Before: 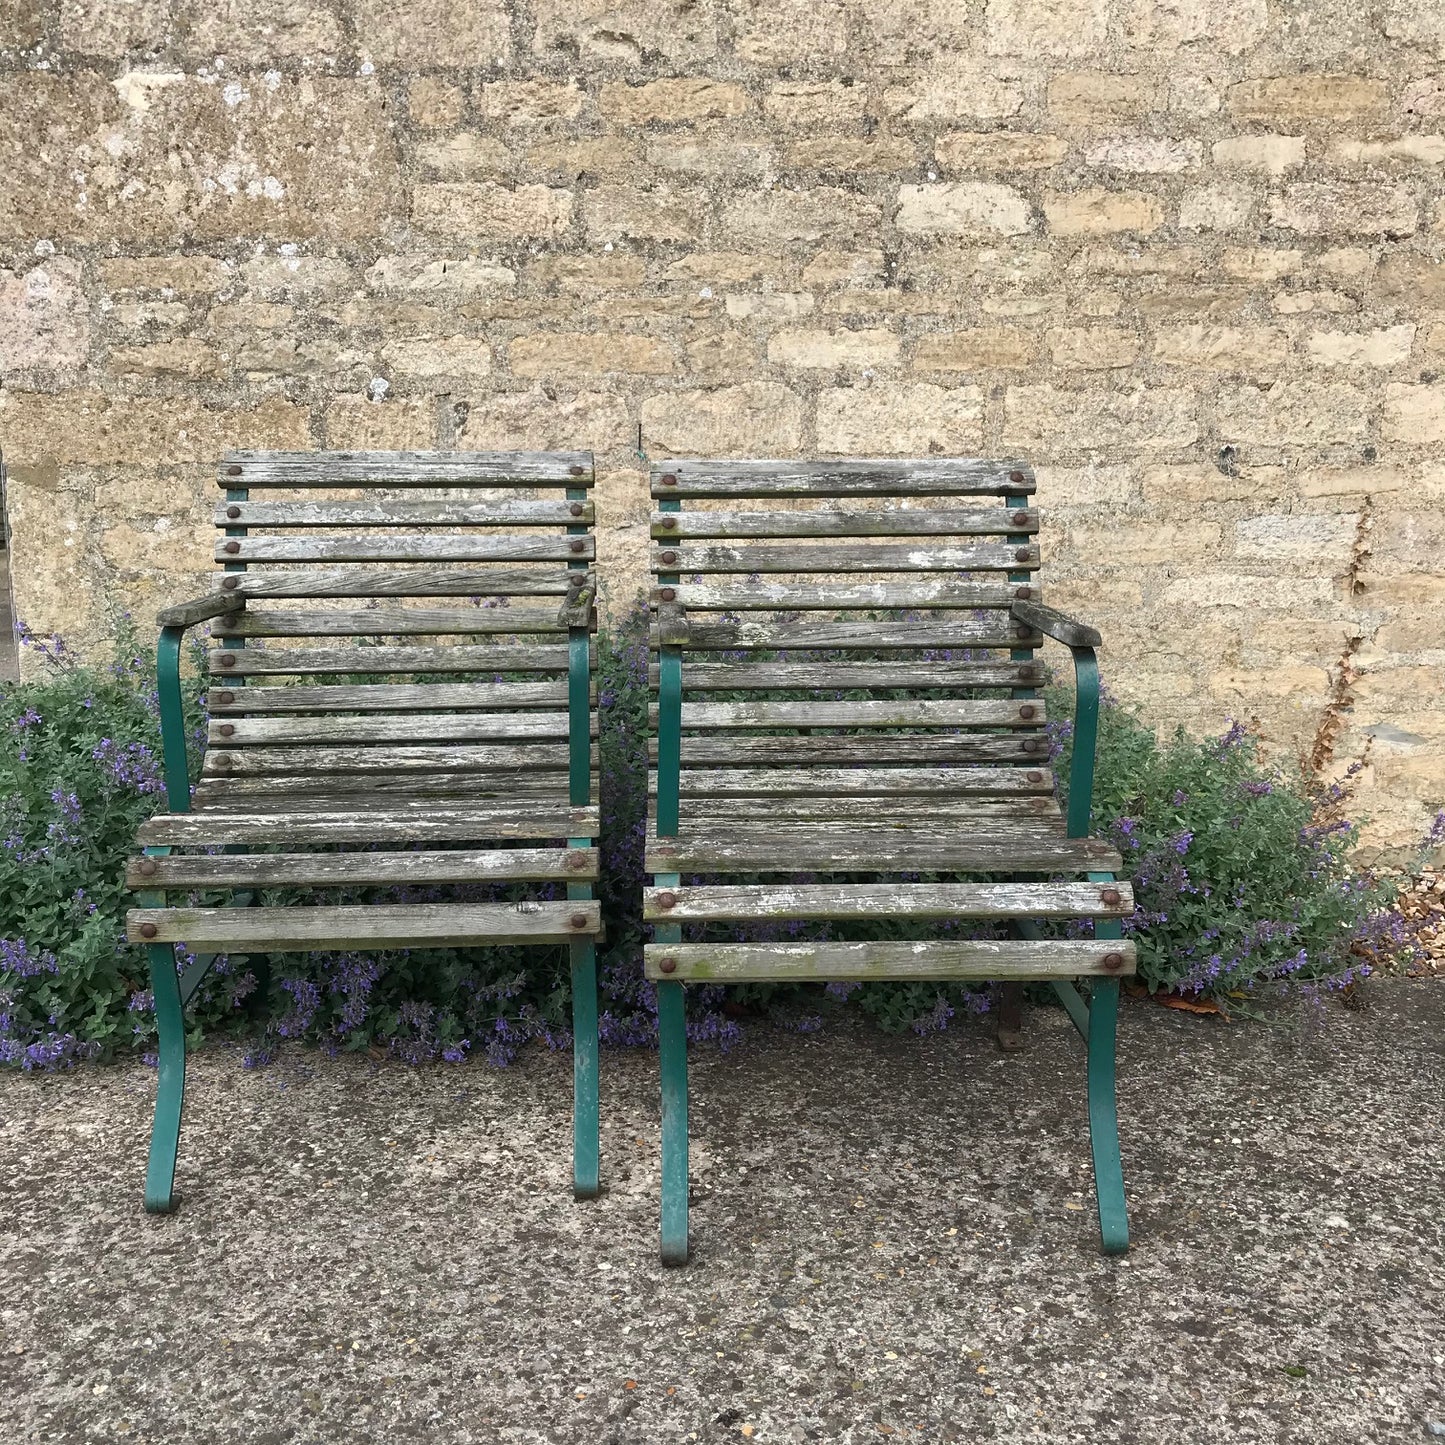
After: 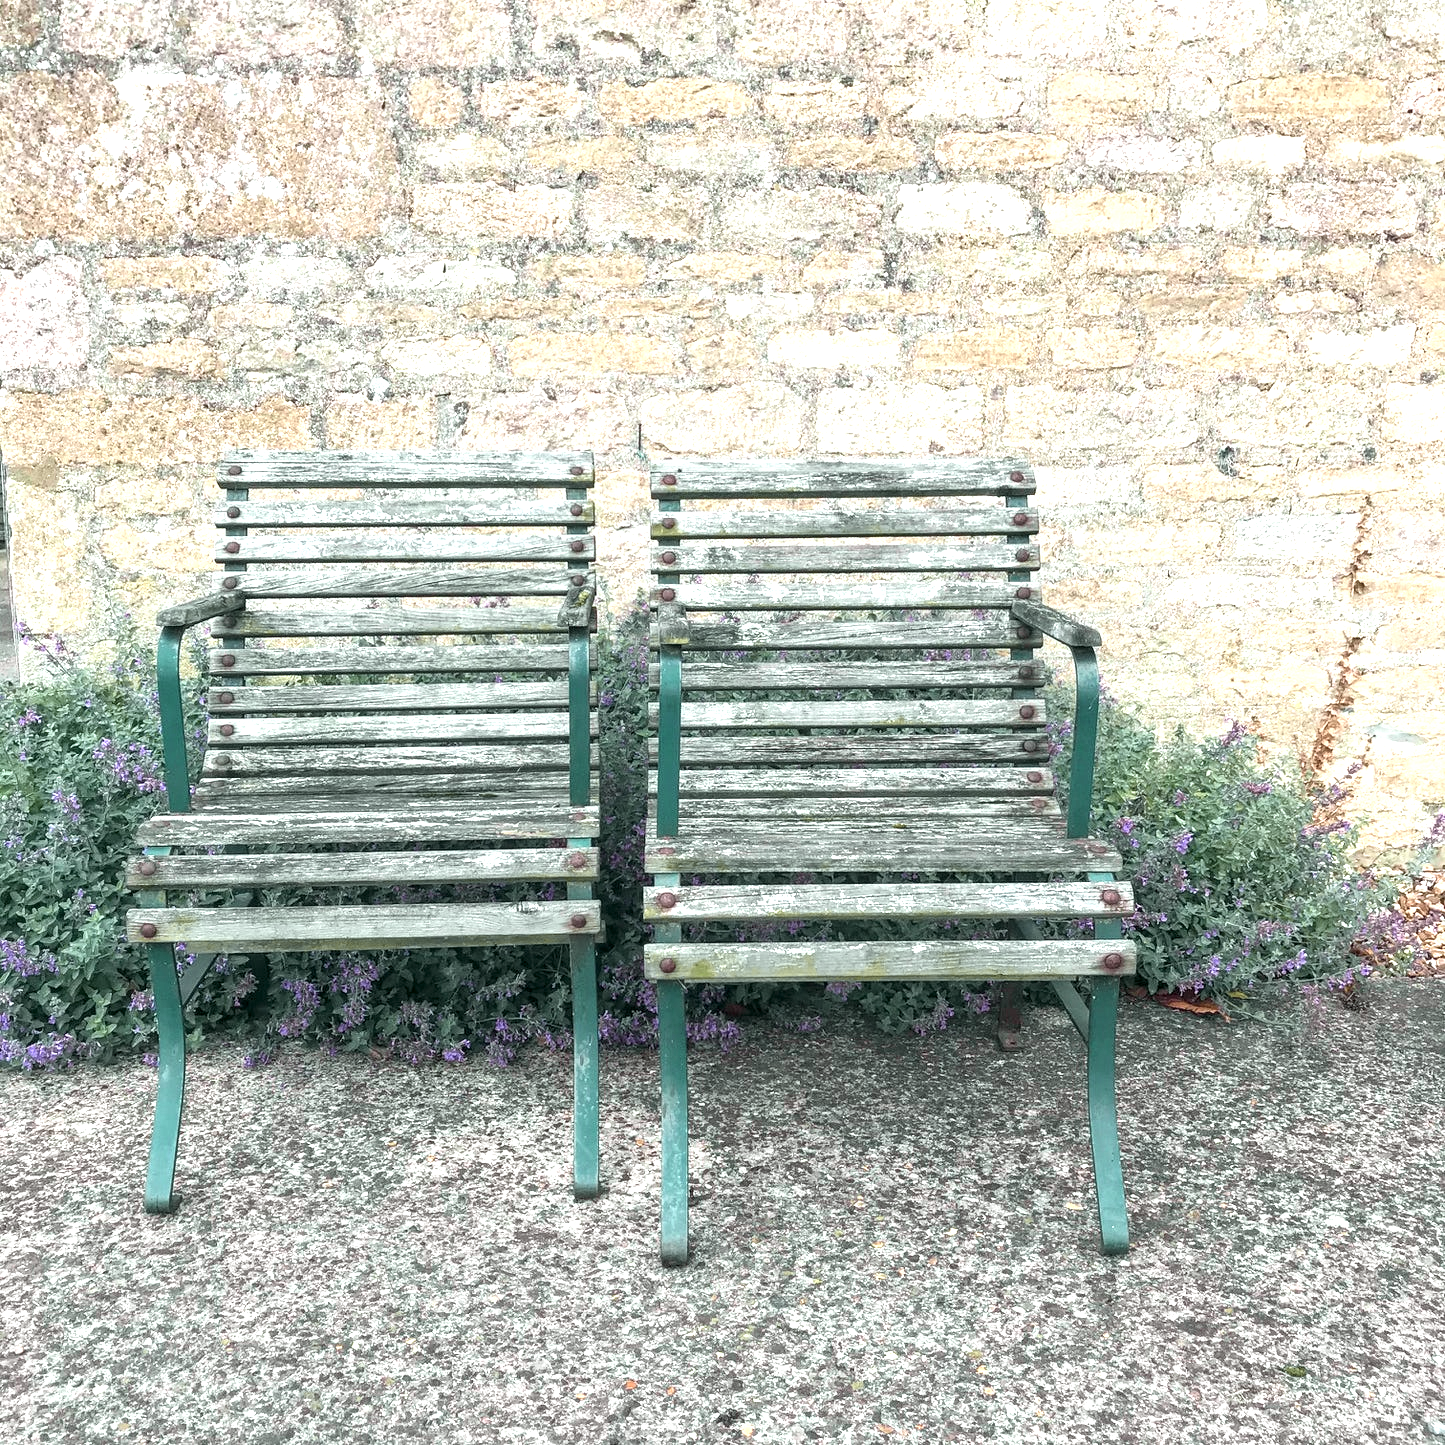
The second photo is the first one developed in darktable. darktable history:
local contrast: on, module defaults
tone curve: curves: ch0 [(0, 0) (0.822, 0.825) (0.994, 0.955)]; ch1 [(0, 0) (0.226, 0.261) (0.383, 0.397) (0.46, 0.46) (0.498, 0.479) (0.524, 0.523) (0.578, 0.575) (1, 1)]; ch2 [(0, 0) (0.438, 0.456) (0.5, 0.498) (0.547, 0.515) (0.597, 0.58) (0.629, 0.603) (1, 1)], color space Lab, independent channels, preserve colors none
exposure: black level correction 0, exposure 1.191 EV, compensate highlight preservation false
